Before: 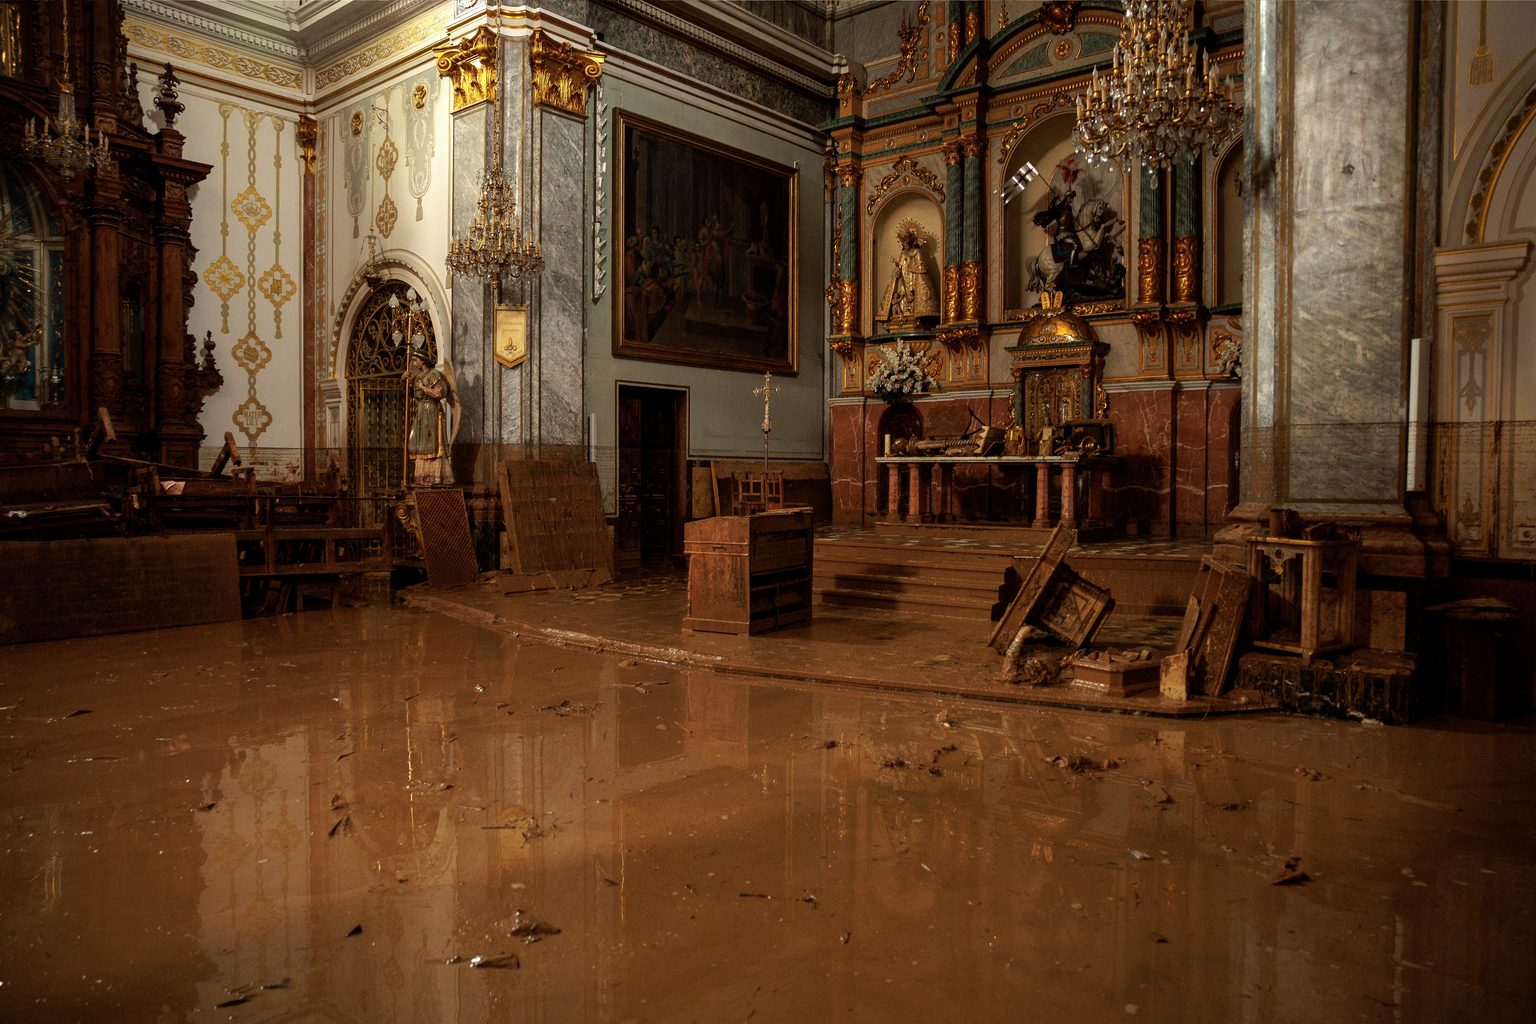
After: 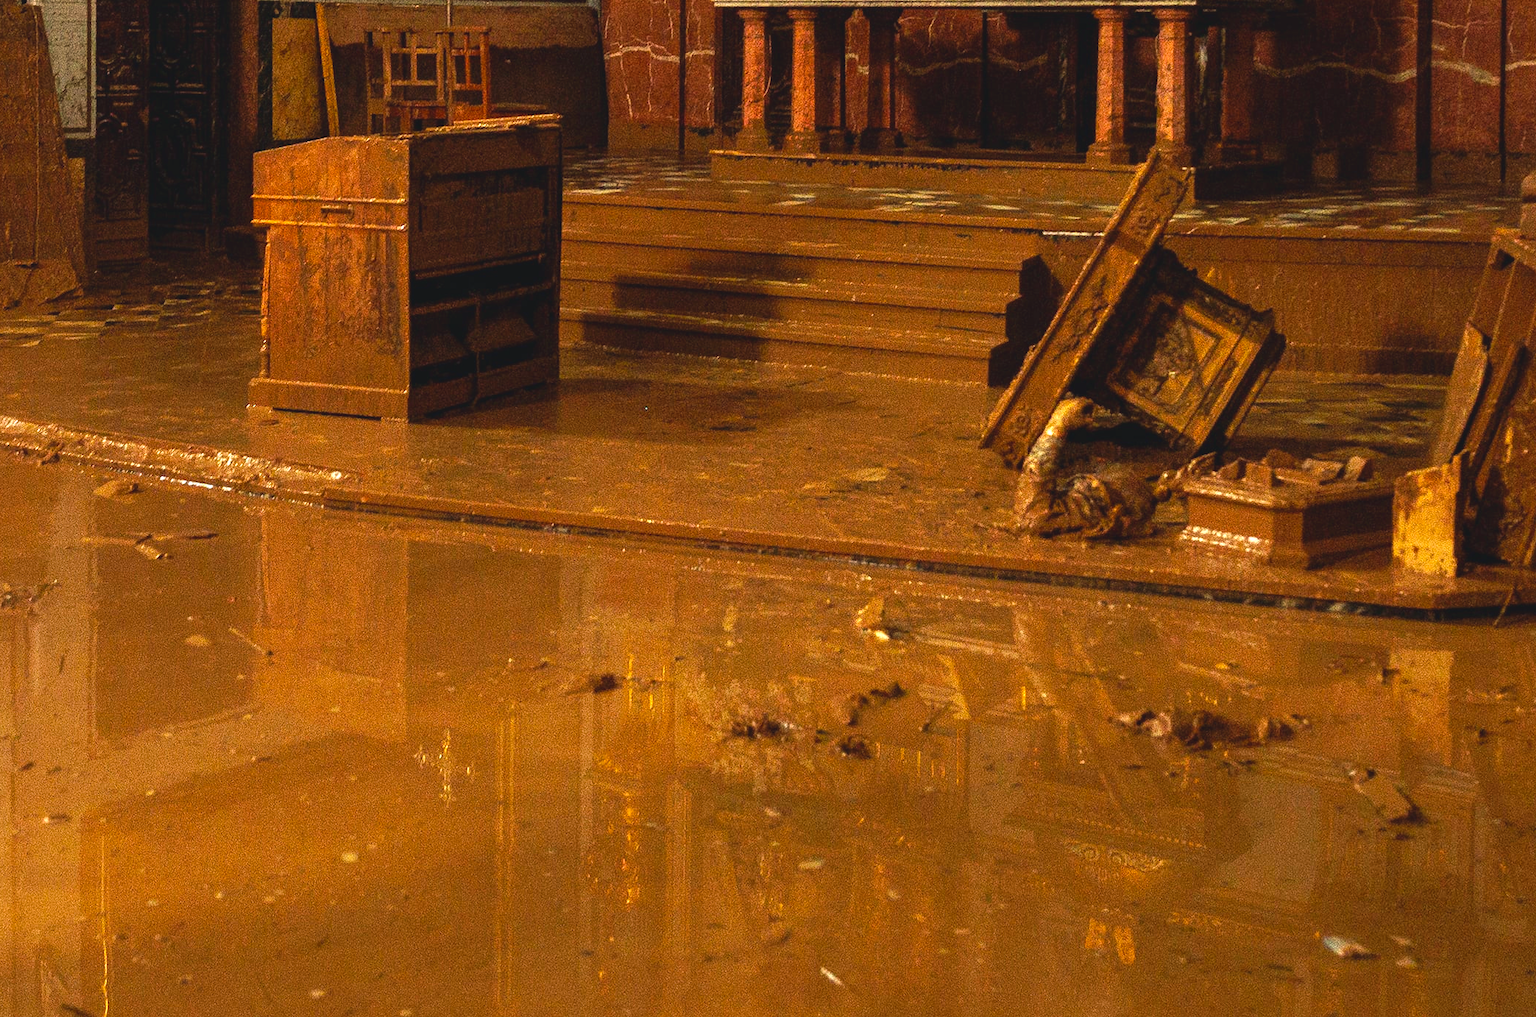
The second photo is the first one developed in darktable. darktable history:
color balance rgb: shadows lift › chroma 2.043%, shadows lift › hue 248.41°, power › hue 313.92°, perceptual saturation grading › global saturation 30.371%, global vibrance 11.333%, contrast 4.773%
exposure: black level correction -0.005, exposure 1.003 EV, compensate exposure bias true, compensate highlight preservation false
velvia: strength 15.59%
crop: left 37.696%, top 44.898%, right 20.553%, bottom 13.62%
